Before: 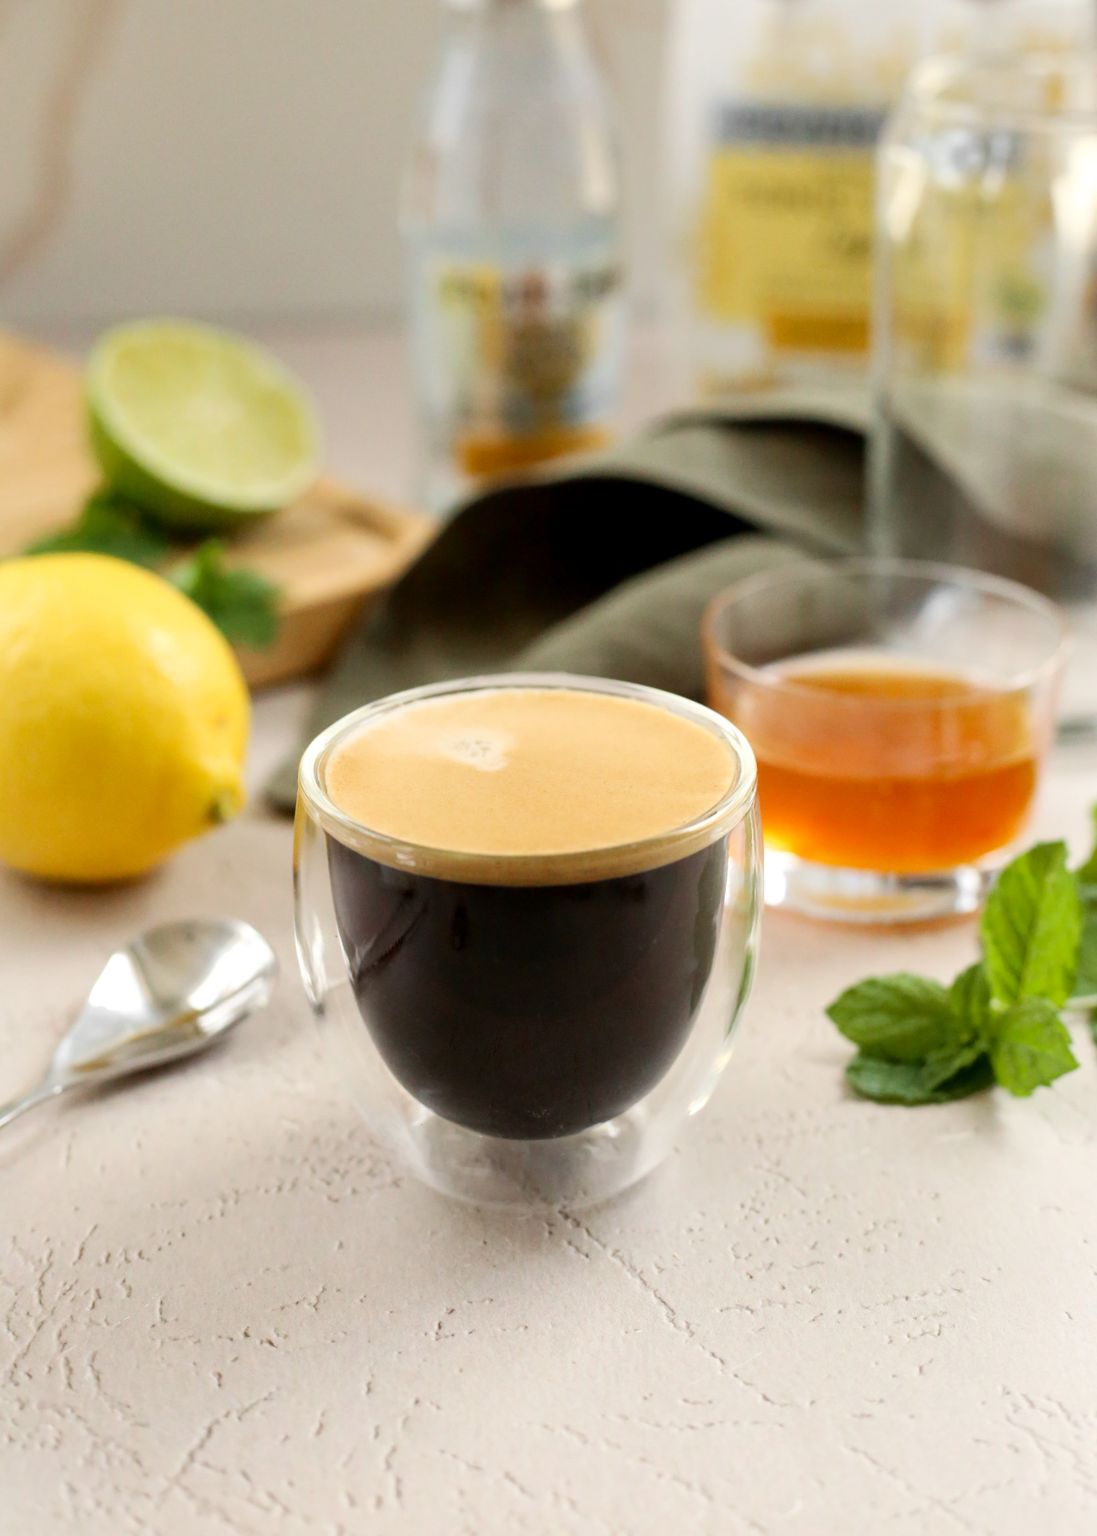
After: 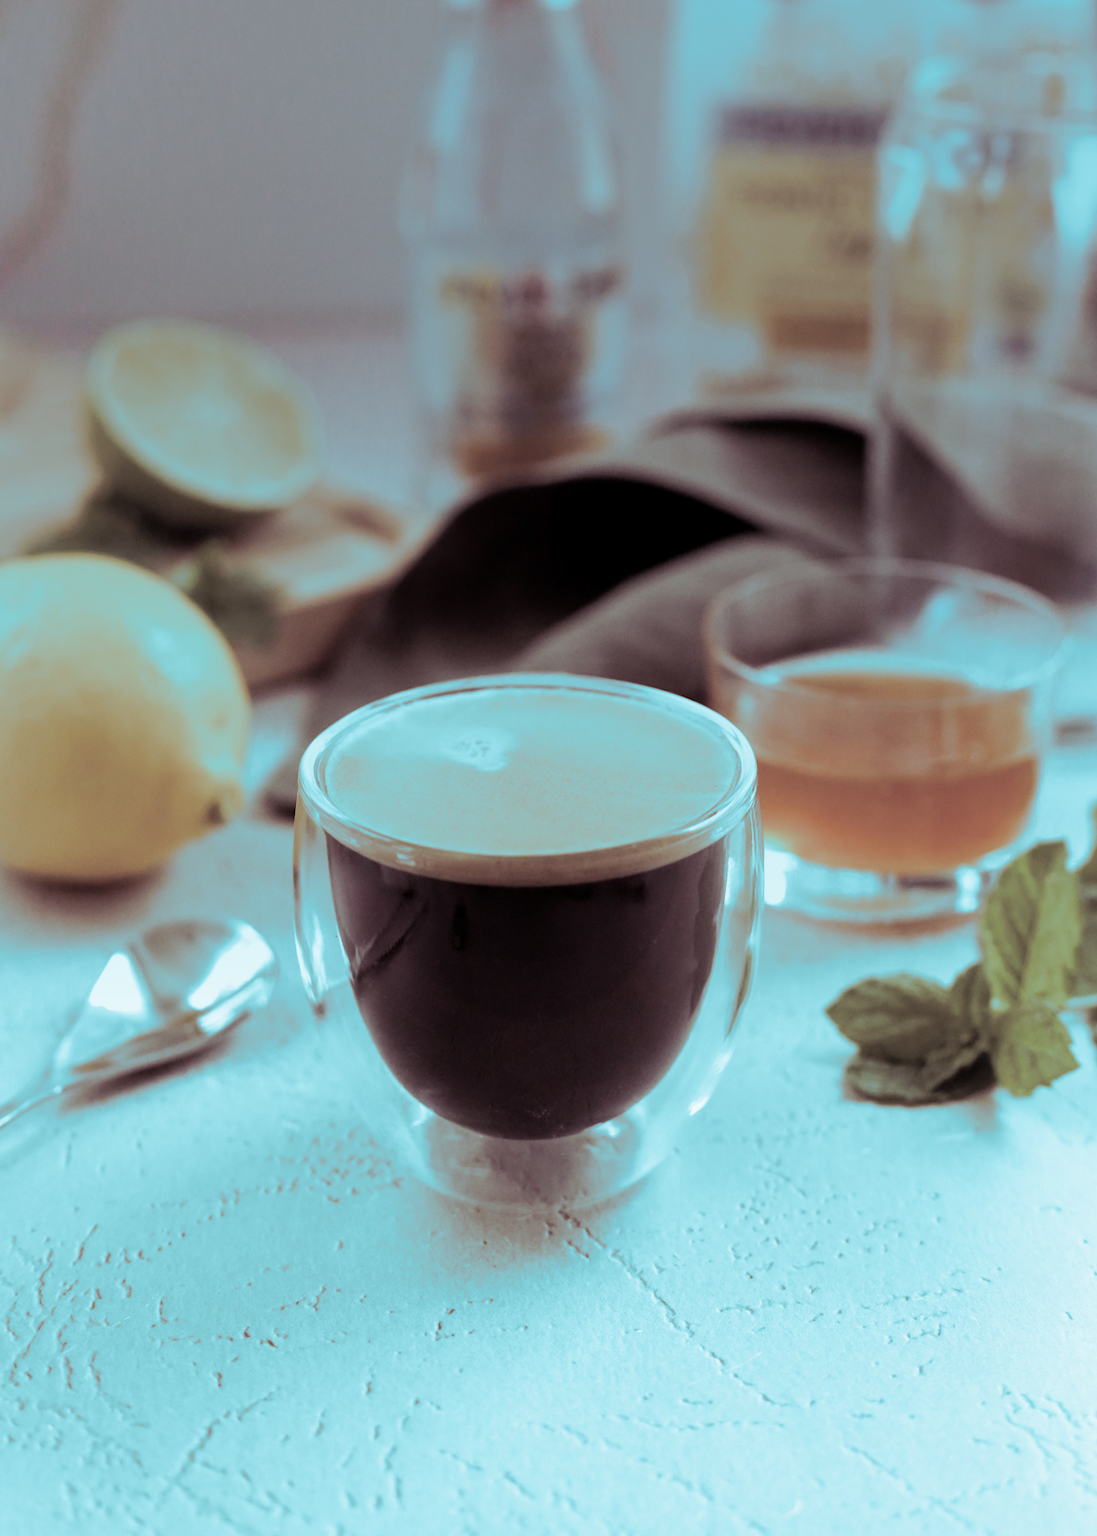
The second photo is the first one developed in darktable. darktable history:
color zones: curves: ch0 [(0, 0.6) (0.129, 0.508) (0.193, 0.483) (0.429, 0.5) (0.571, 0.5) (0.714, 0.5) (0.857, 0.5) (1, 0.6)]; ch1 [(0, 0.481) (0.112, 0.245) (0.213, 0.223) (0.429, 0.233) (0.571, 0.231) (0.683, 0.242) (0.857, 0.296) (1, 0.481)]
split-toning: shadows › hue 327.6°, highlights › hue 198°, highlights › saturation 0.55, balance -21.25, compress 0%
graduated density: hue 238.83°, saturation 50%
